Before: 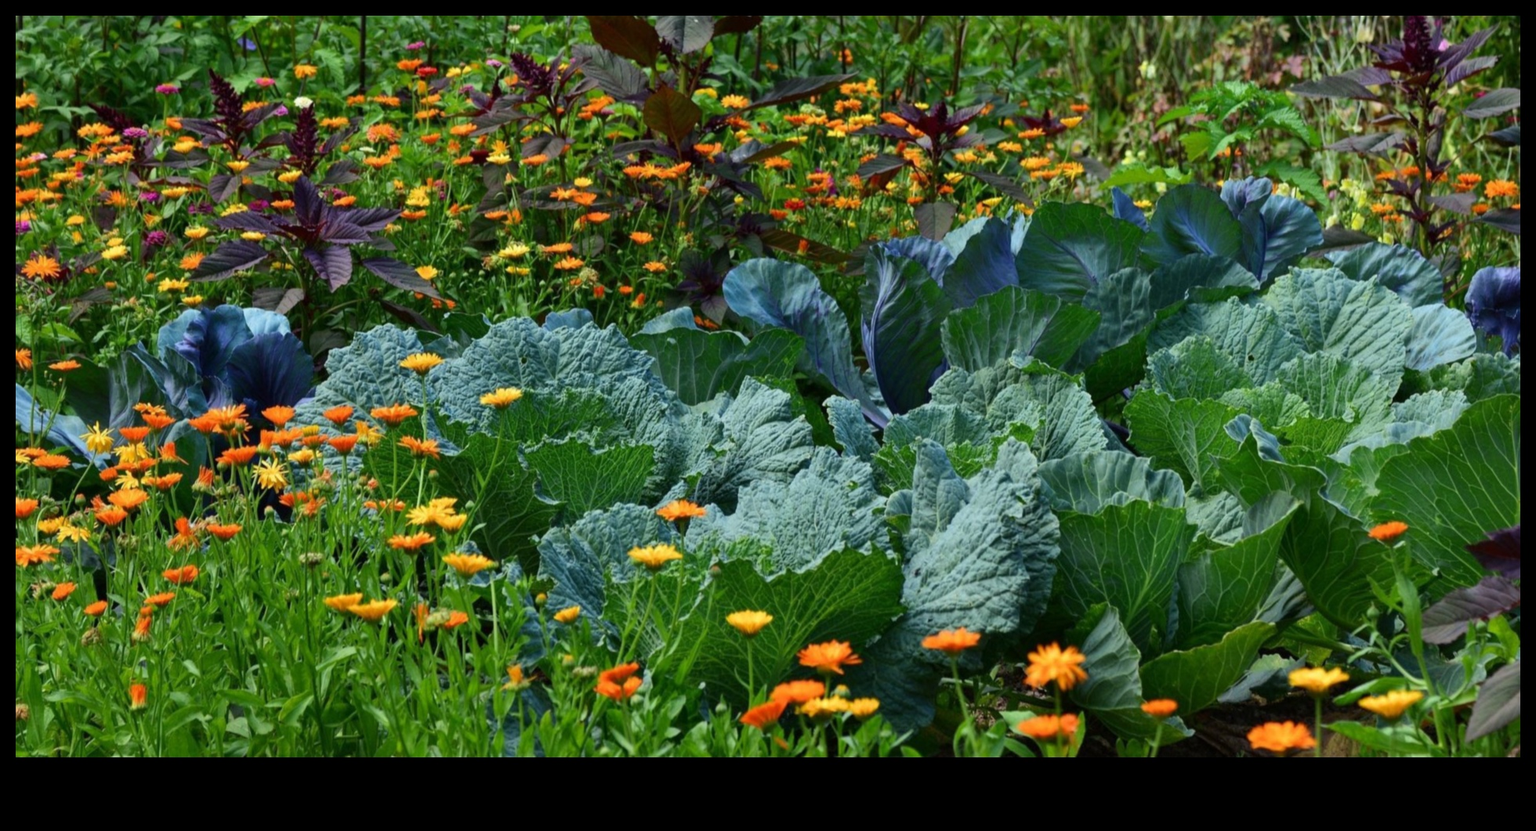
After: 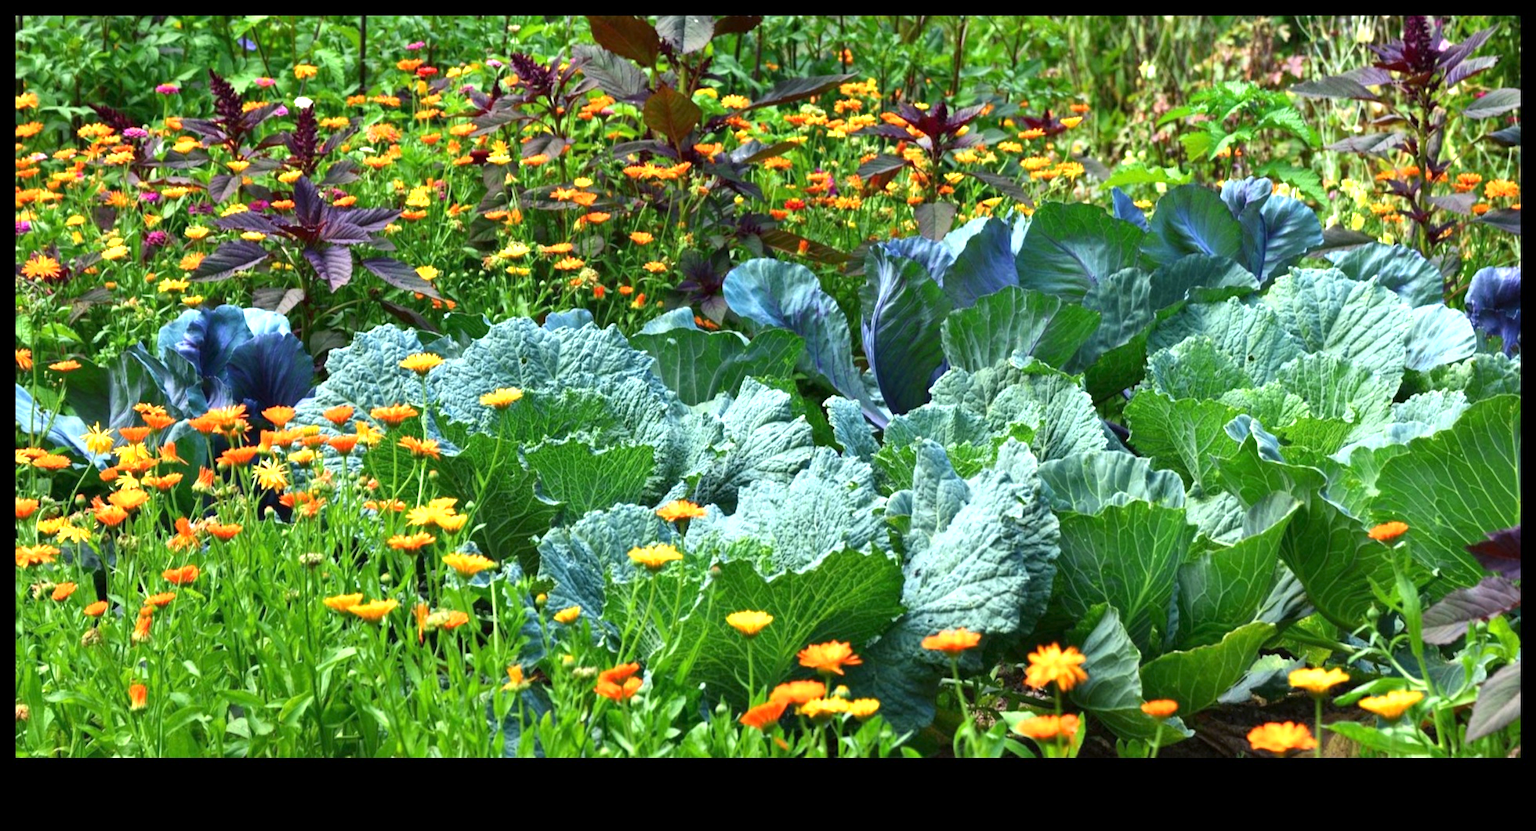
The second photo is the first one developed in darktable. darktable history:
exposure: exposure 1.236 EV, compensate highlight preservation false
